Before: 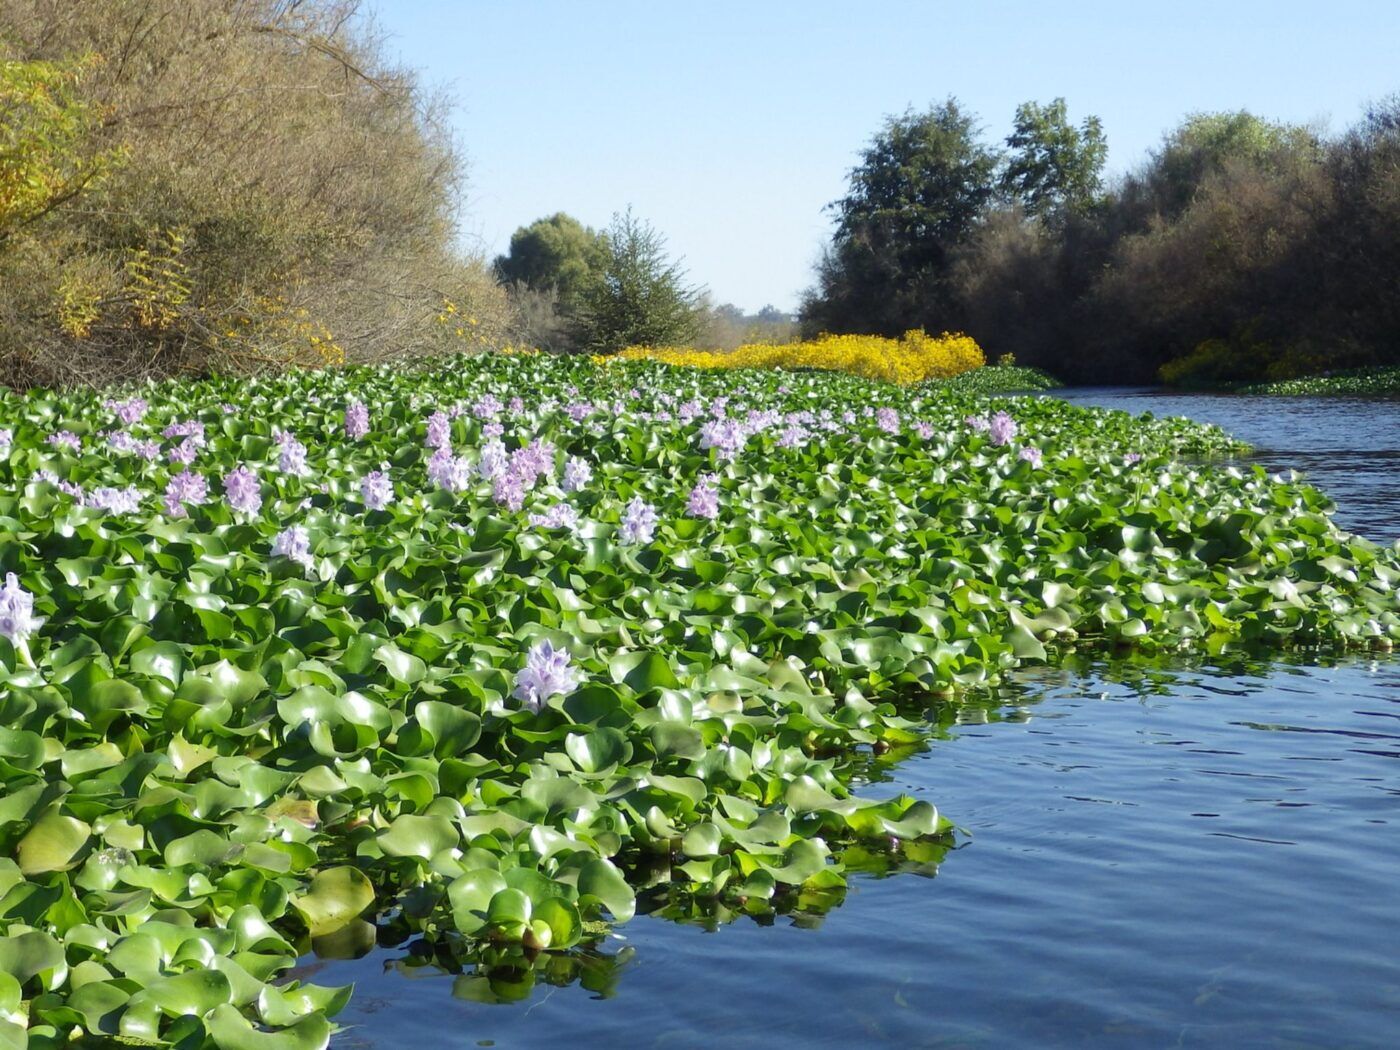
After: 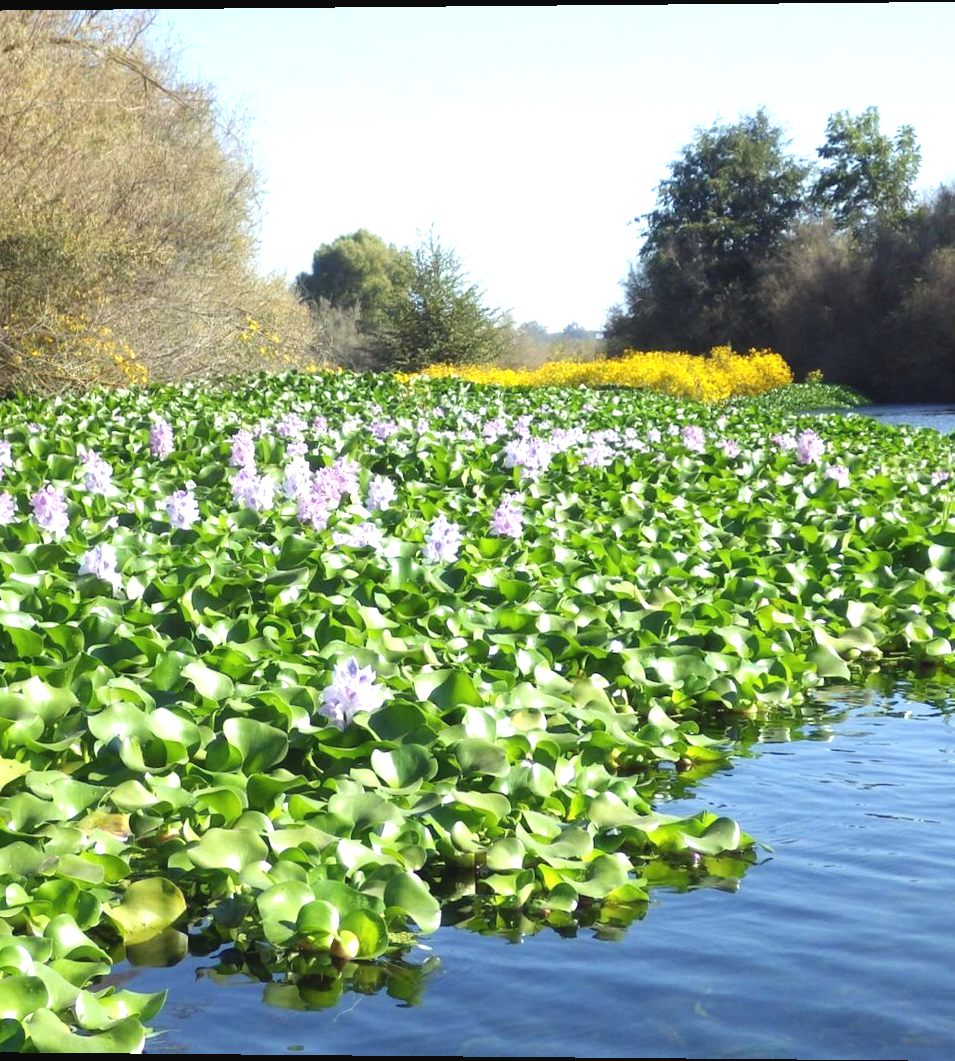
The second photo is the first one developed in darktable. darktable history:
exposure: black level correction -0.002, exposure 0.708 EV, compensate exposure bias true, compensate highlight preservation false
rotate and perspective: lens shift (vertical) 0.048, lens shift (horizontal) -0.024, automatic cropping off
crop and rotate: left 14.292%, right 19.041%
